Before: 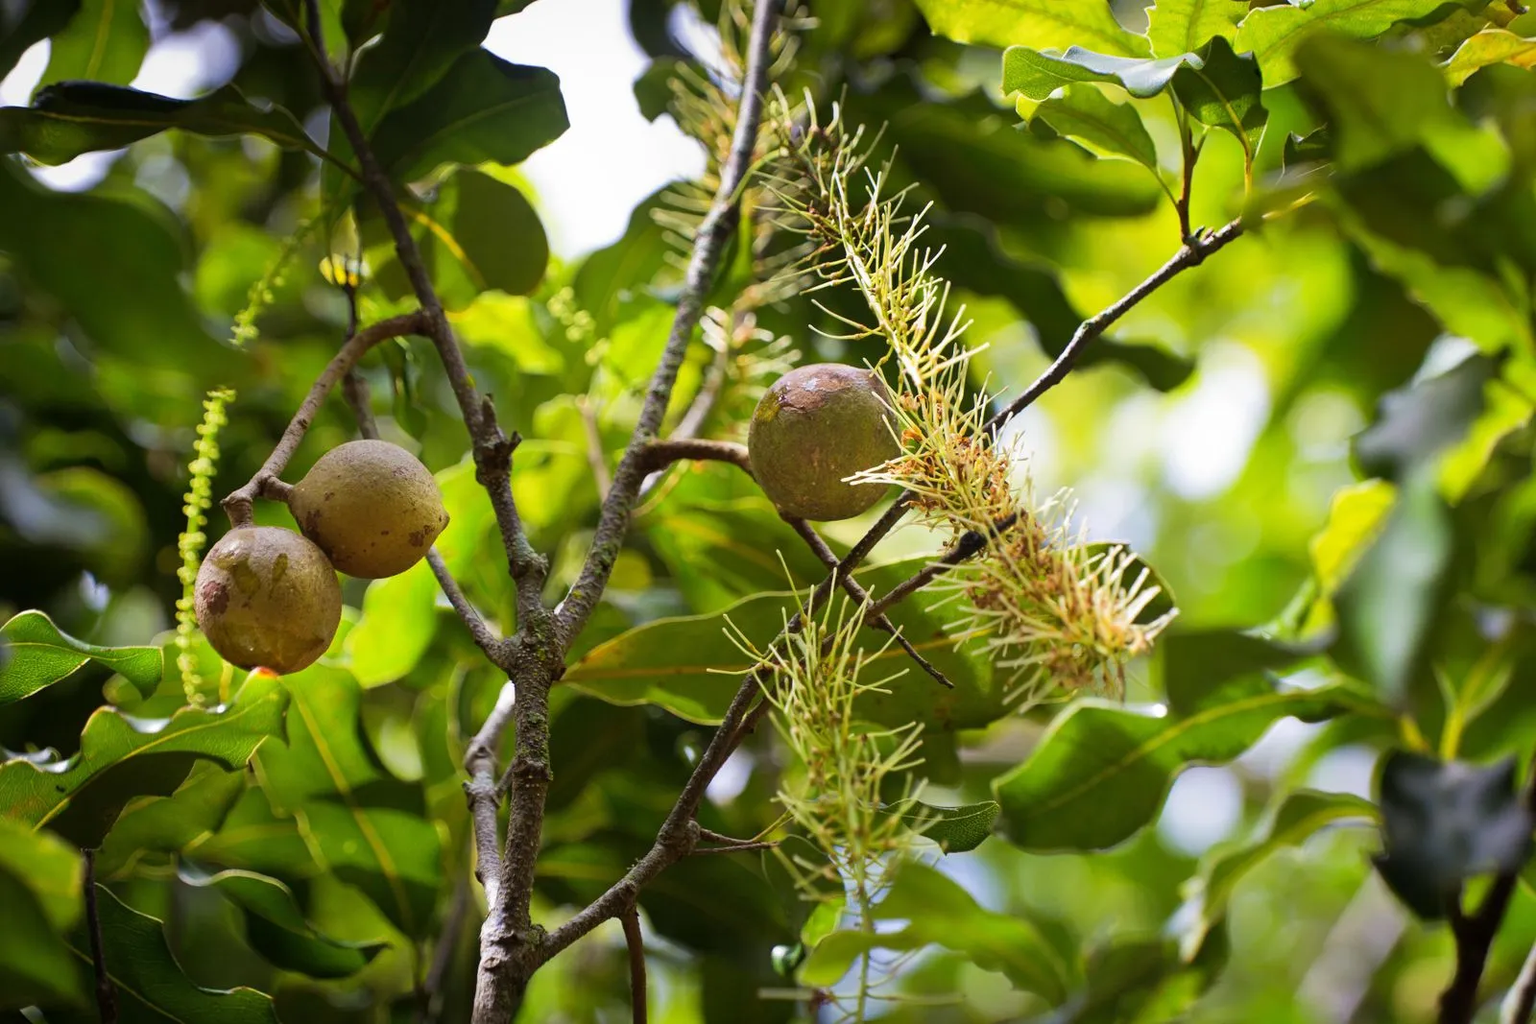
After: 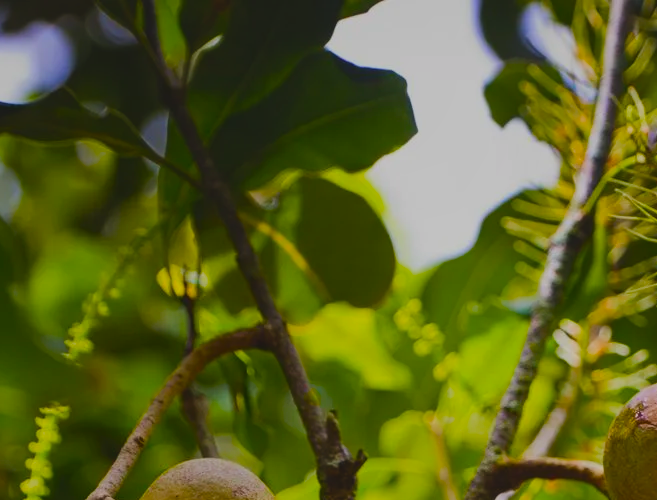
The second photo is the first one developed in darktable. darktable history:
exposure: black level correction -0.016, exposure -1.021 EV, compensate highlight preservation false
local contrast: mode bilateral grid, contrast 19, coarseness 50, detail 119%, midtone range 0.2
crop and rotate: left 11.01%, top 0.083%, right 47.911%, bottom 52.966%
color balance rgb: linear chroma grading › global chroma 15.281%, perceptual saturation grading › global saturation 24.194%, perceptual saturation grading › highlights -24.362%, perceptual saturation grading › mid-tones 24.437%, perceptual saturation grading › shadows 40.566%, perceptual brilliance grading › mid-tones 9.746%, perceptual brilliance grading › shadows 14.499%, global vibrance 20%
